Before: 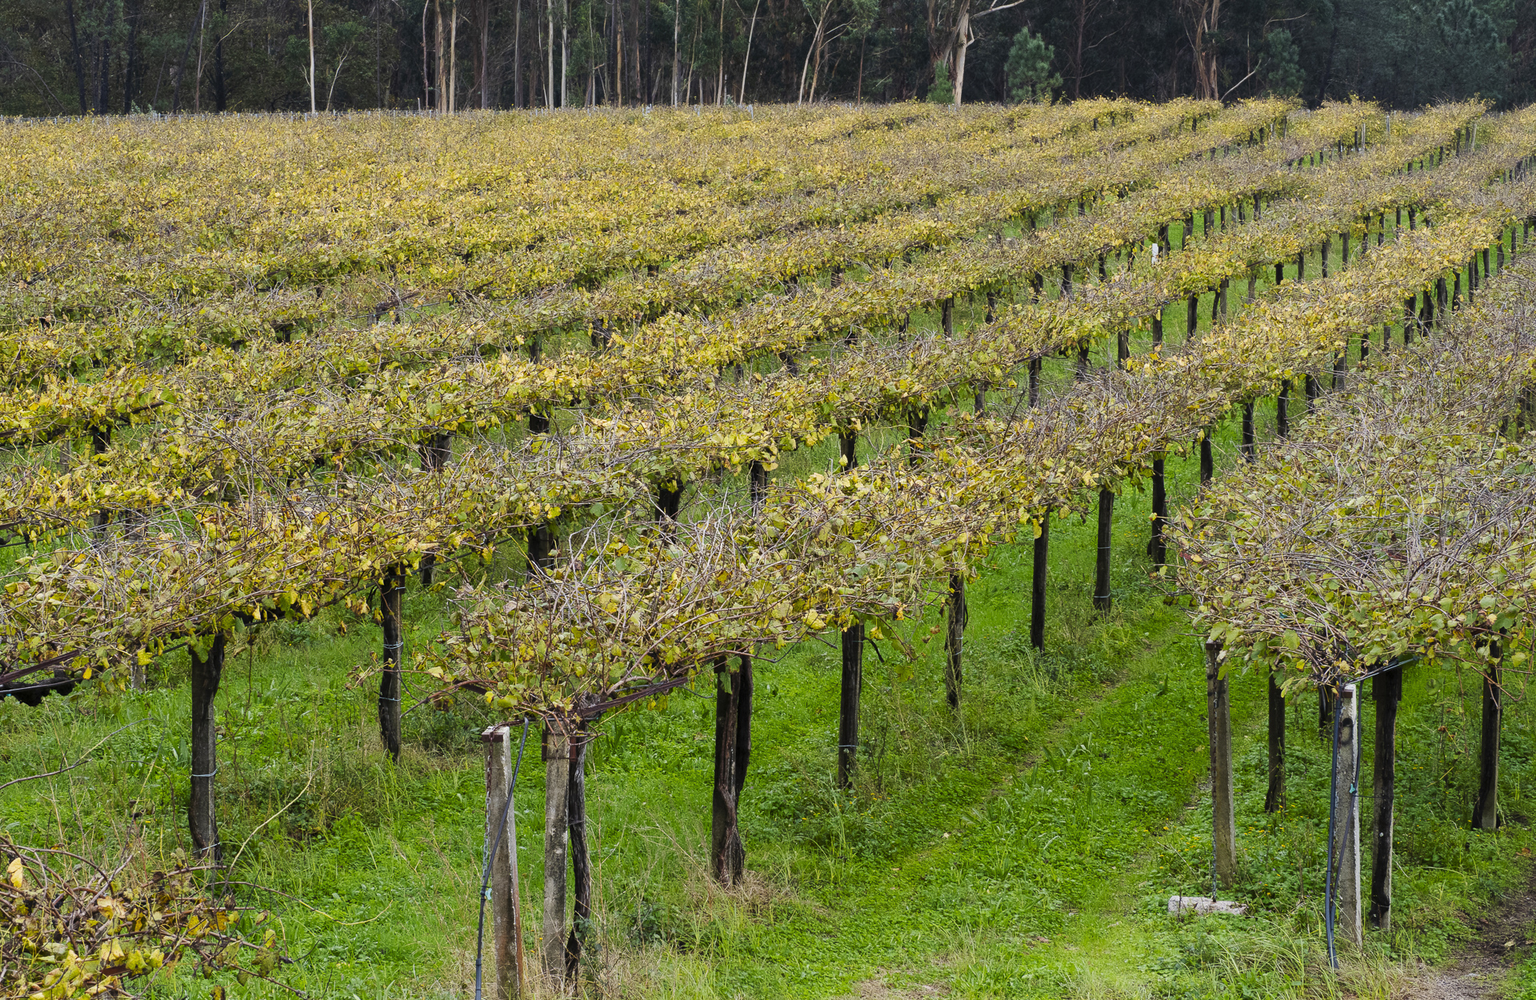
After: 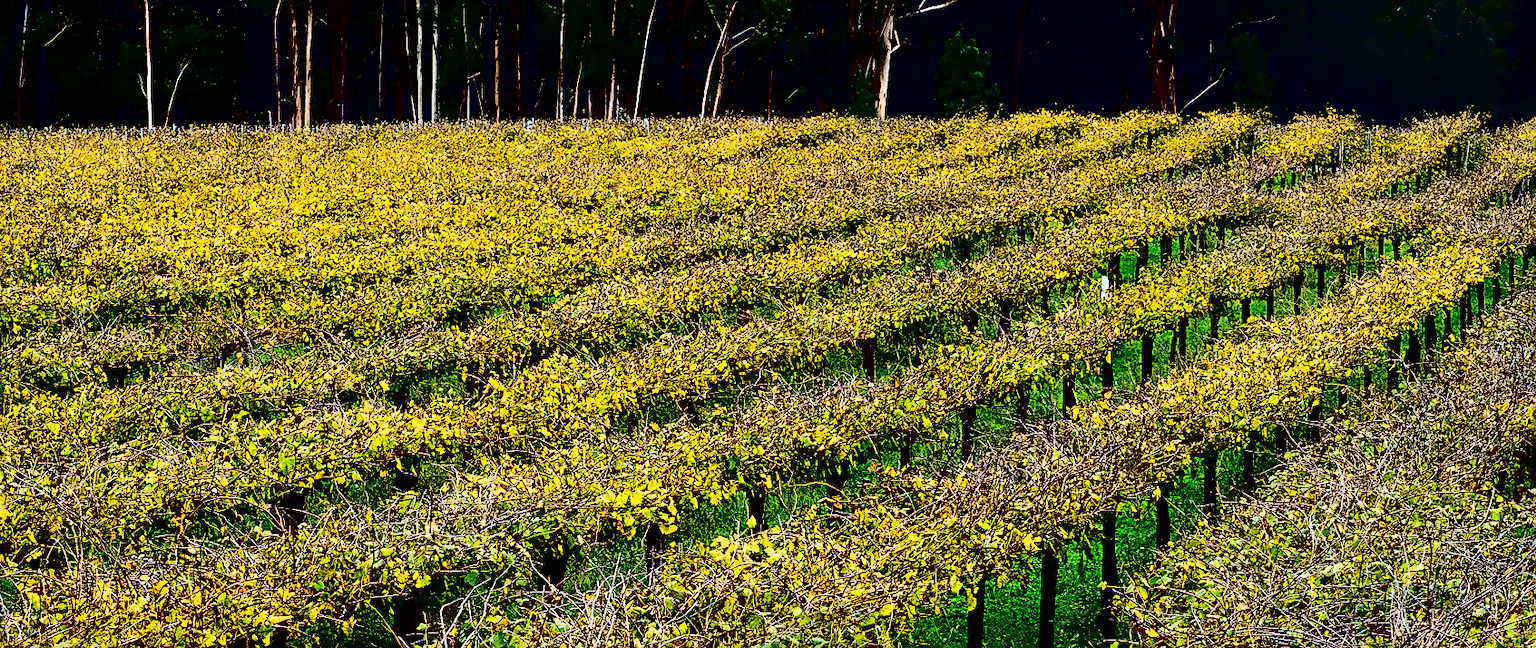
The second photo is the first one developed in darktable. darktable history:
sharpen: on, module defaults
crop and rotate: left 11.812%, bottom 42.776%
contrast brightness saturation: contrast 0.77, brightness -1, saturation 1
